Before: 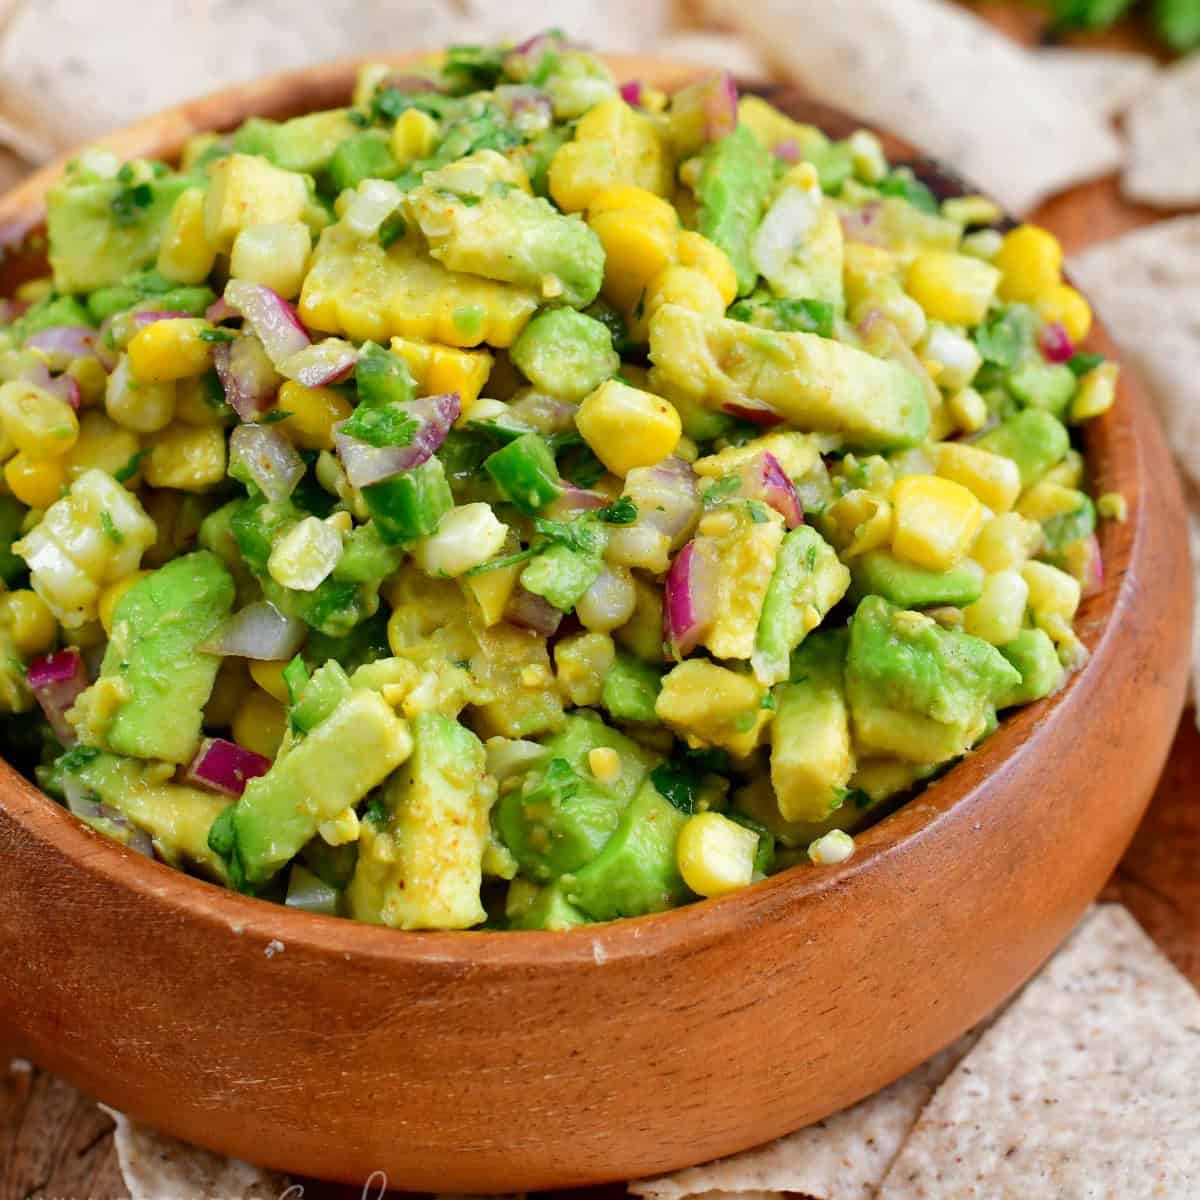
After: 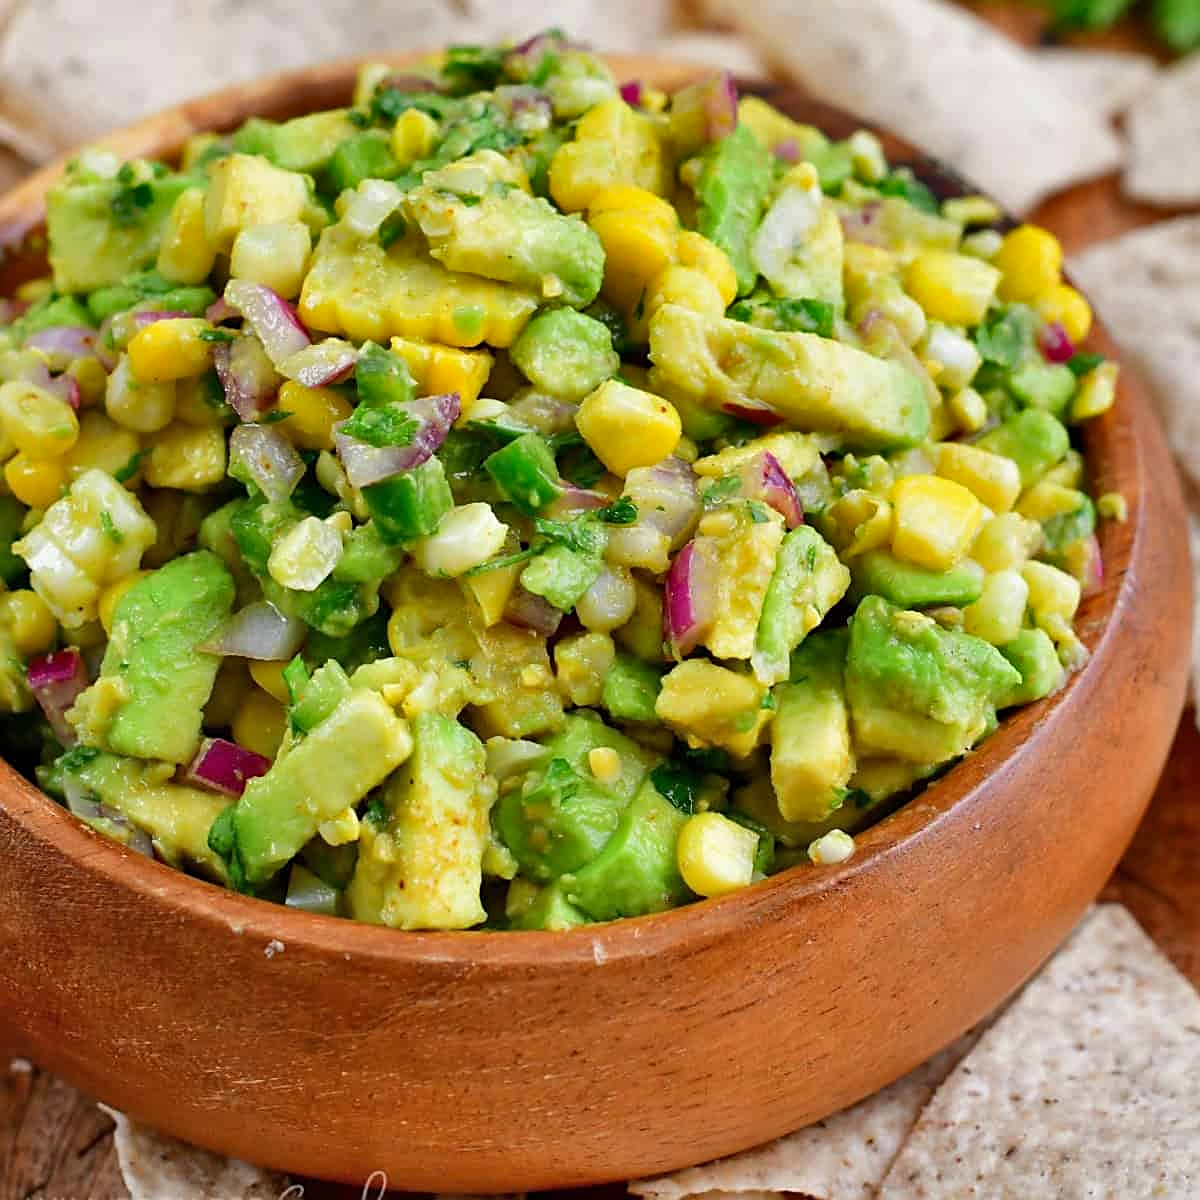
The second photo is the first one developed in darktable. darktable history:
shadows and highlights: low approximation 0.01, soften with gaussian
sharpen: amount 0.494
